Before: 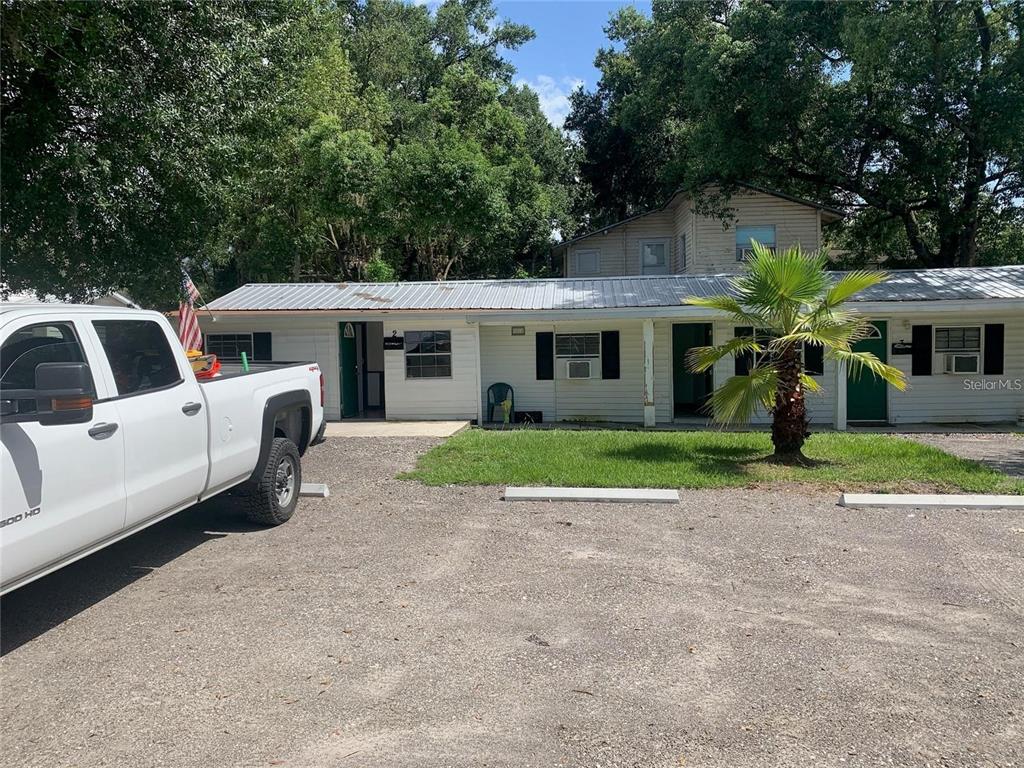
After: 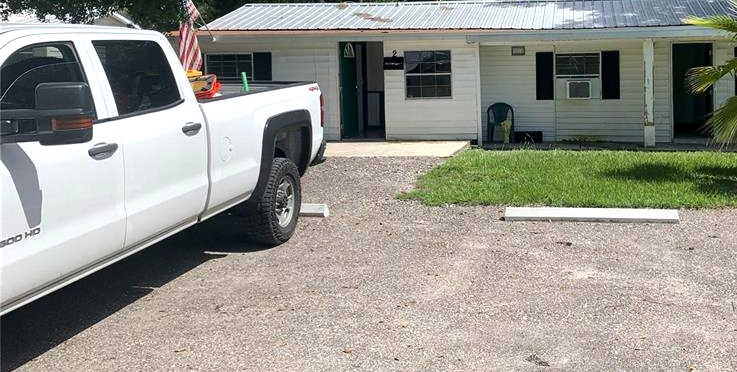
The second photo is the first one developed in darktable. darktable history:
tone equalizer: -8 EV -0.417 EV, -7 EV -0.389 EV, -6 EV -0.333 EV, -5 EV -0.222 EV, -3 EV 0.222 EV, -2 EV 0.333 EV, -1 EV 0.389 EV, +0 EV 0.417 EV, edges refinement/feathering 500, mask exposure compensation -1.57 EV, preserve details no
crop: top 36.498%, right 27.964%, bottom 14.995%
